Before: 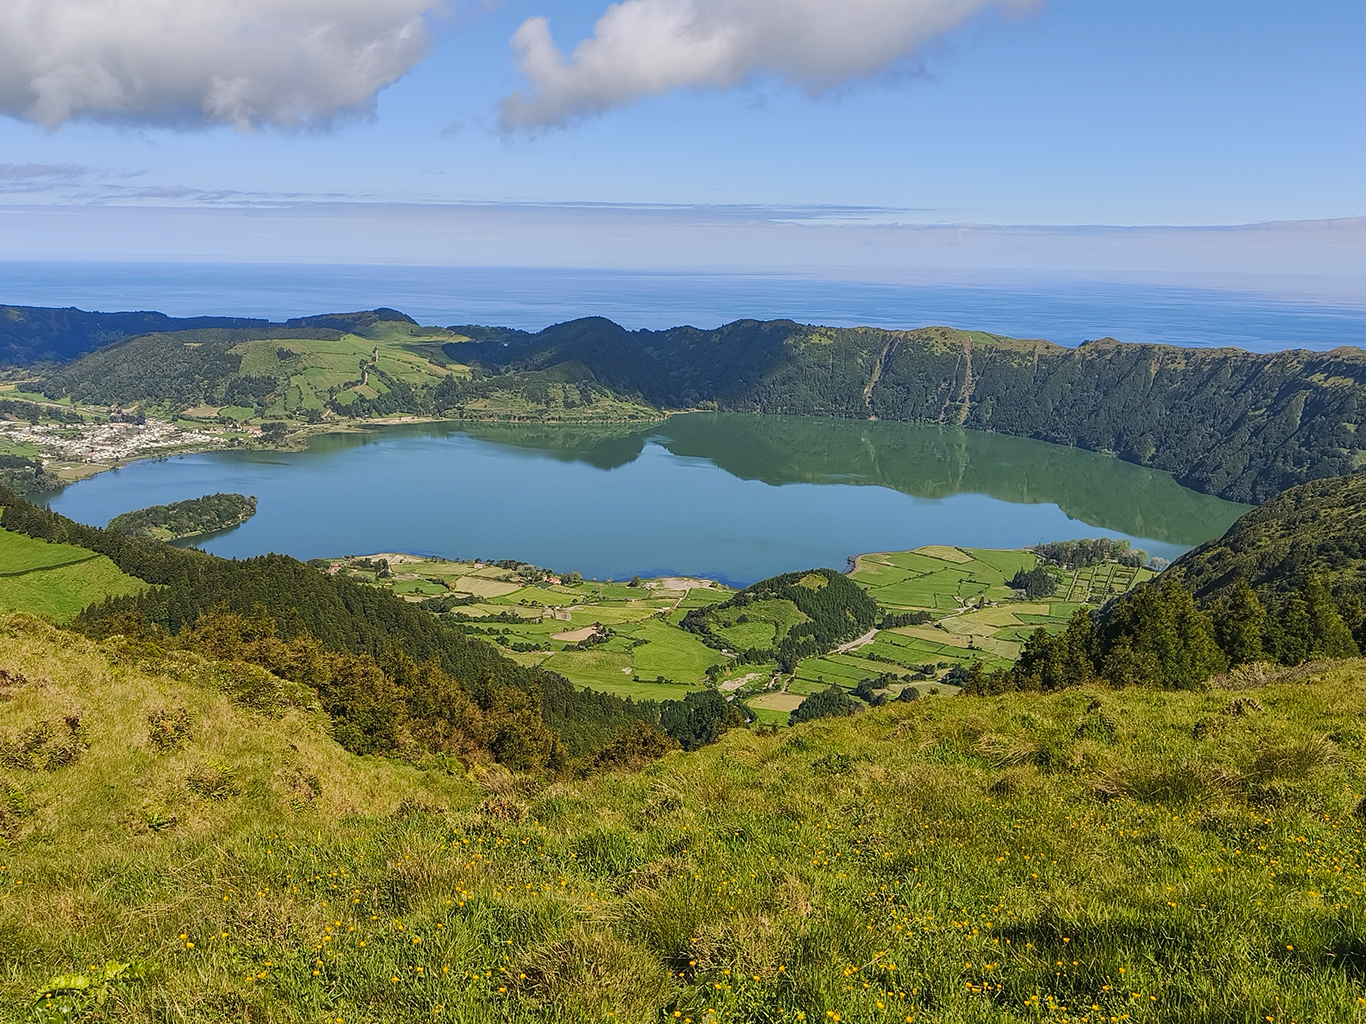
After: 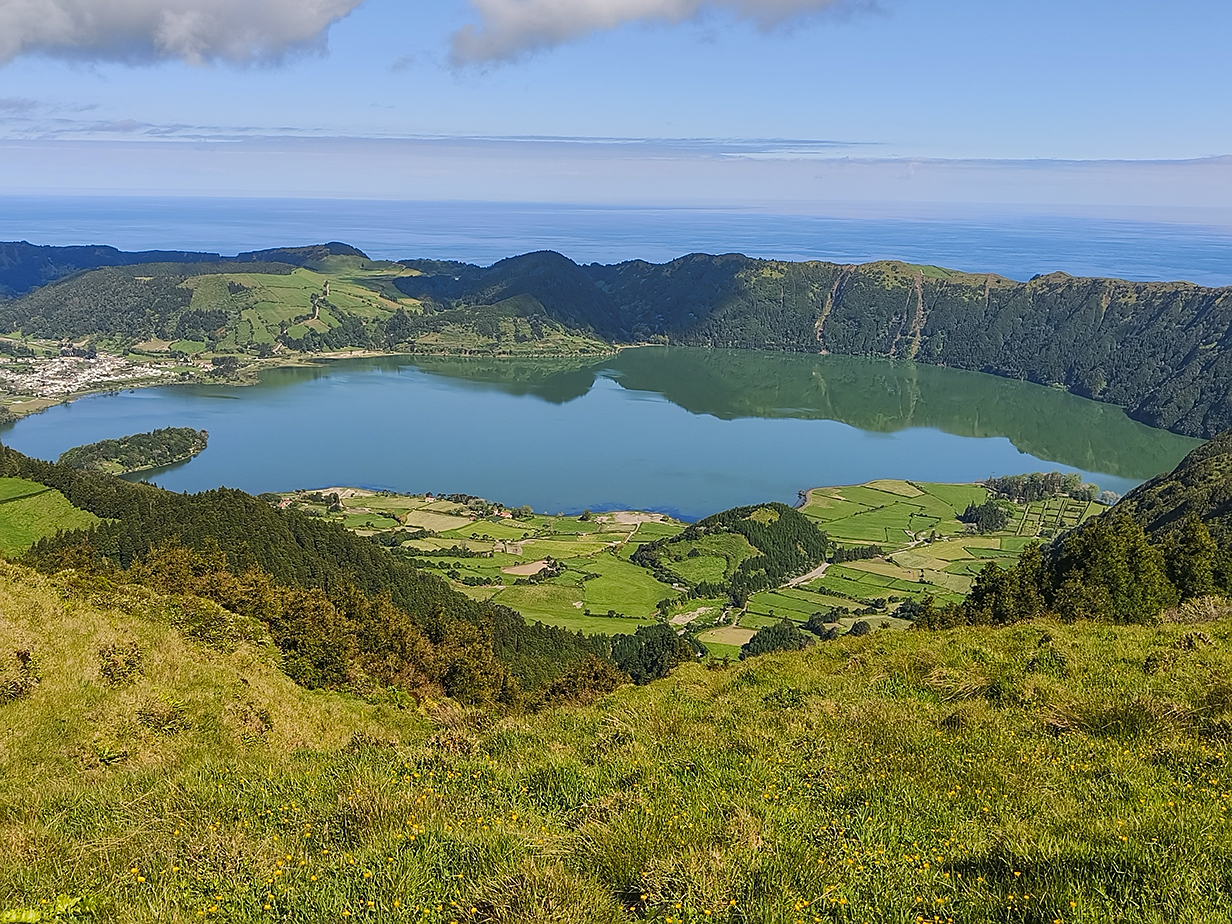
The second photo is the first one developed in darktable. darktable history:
tone equalizer: on, module defaults
sharpen: radius 1.489, amount 0.401, threshold 1.23
crop: left 3.624%, top 6.464%, right 6.134%, bottom 3.214%
